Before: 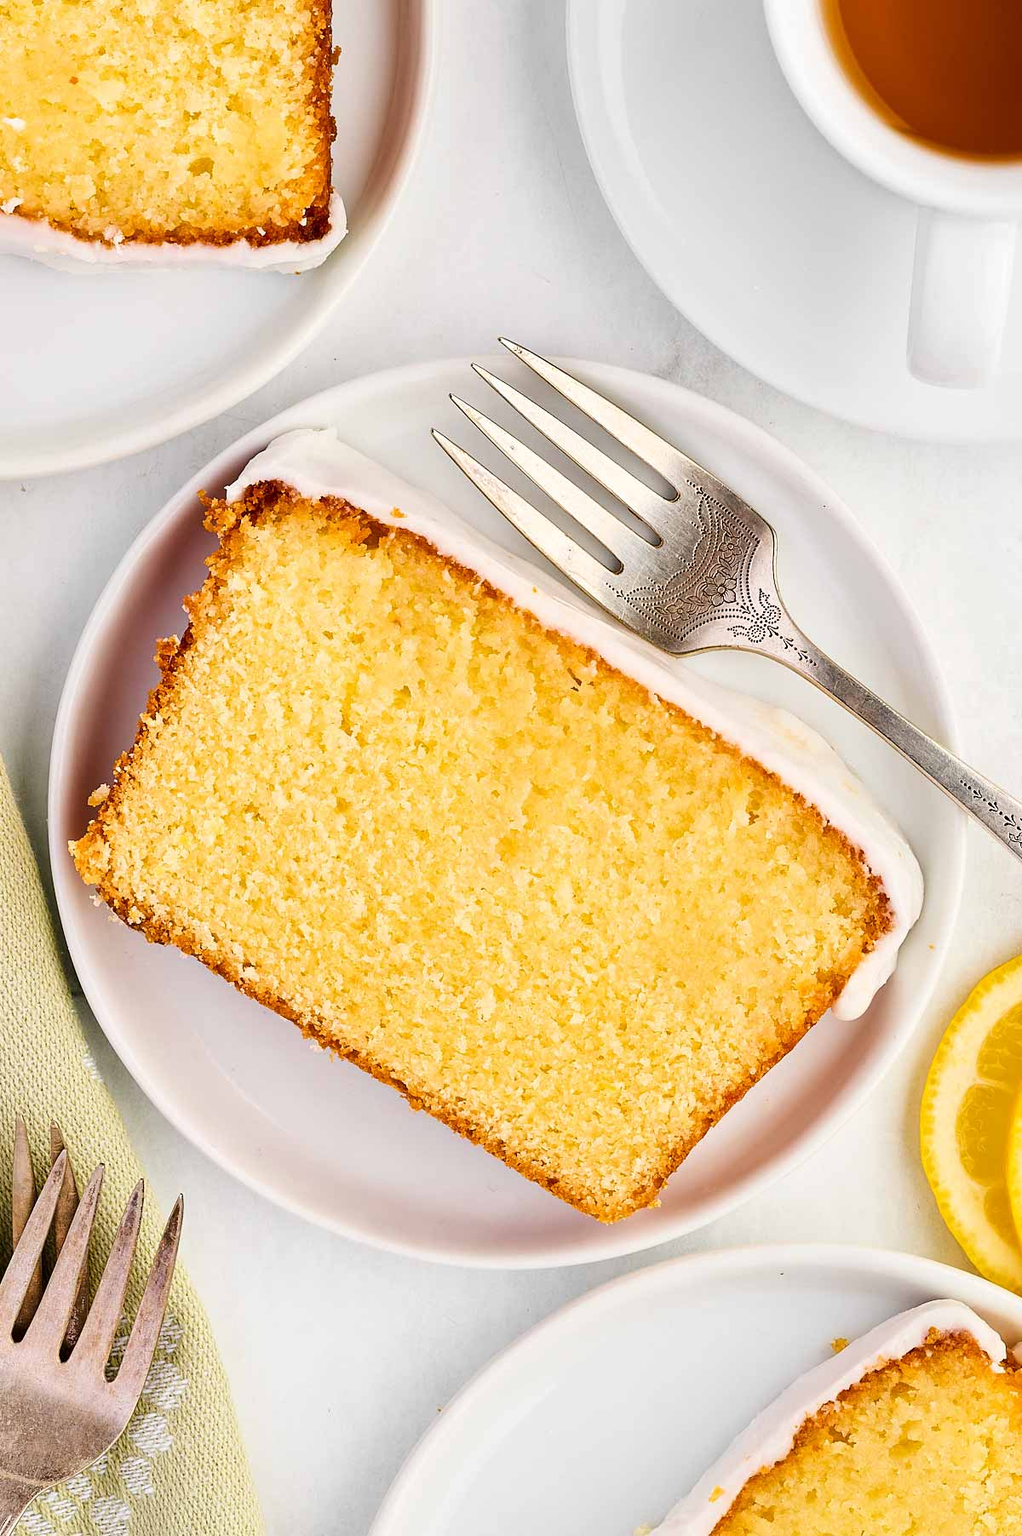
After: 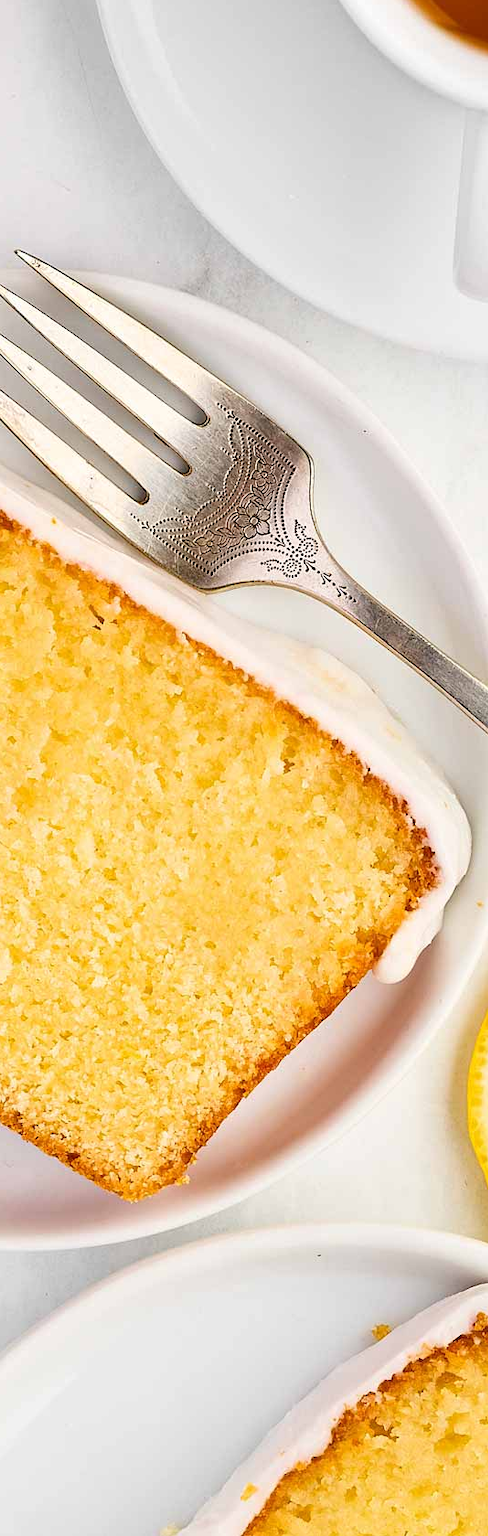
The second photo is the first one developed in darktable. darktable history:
crop: left 47.463%, top 6.819%, right 8.024%
